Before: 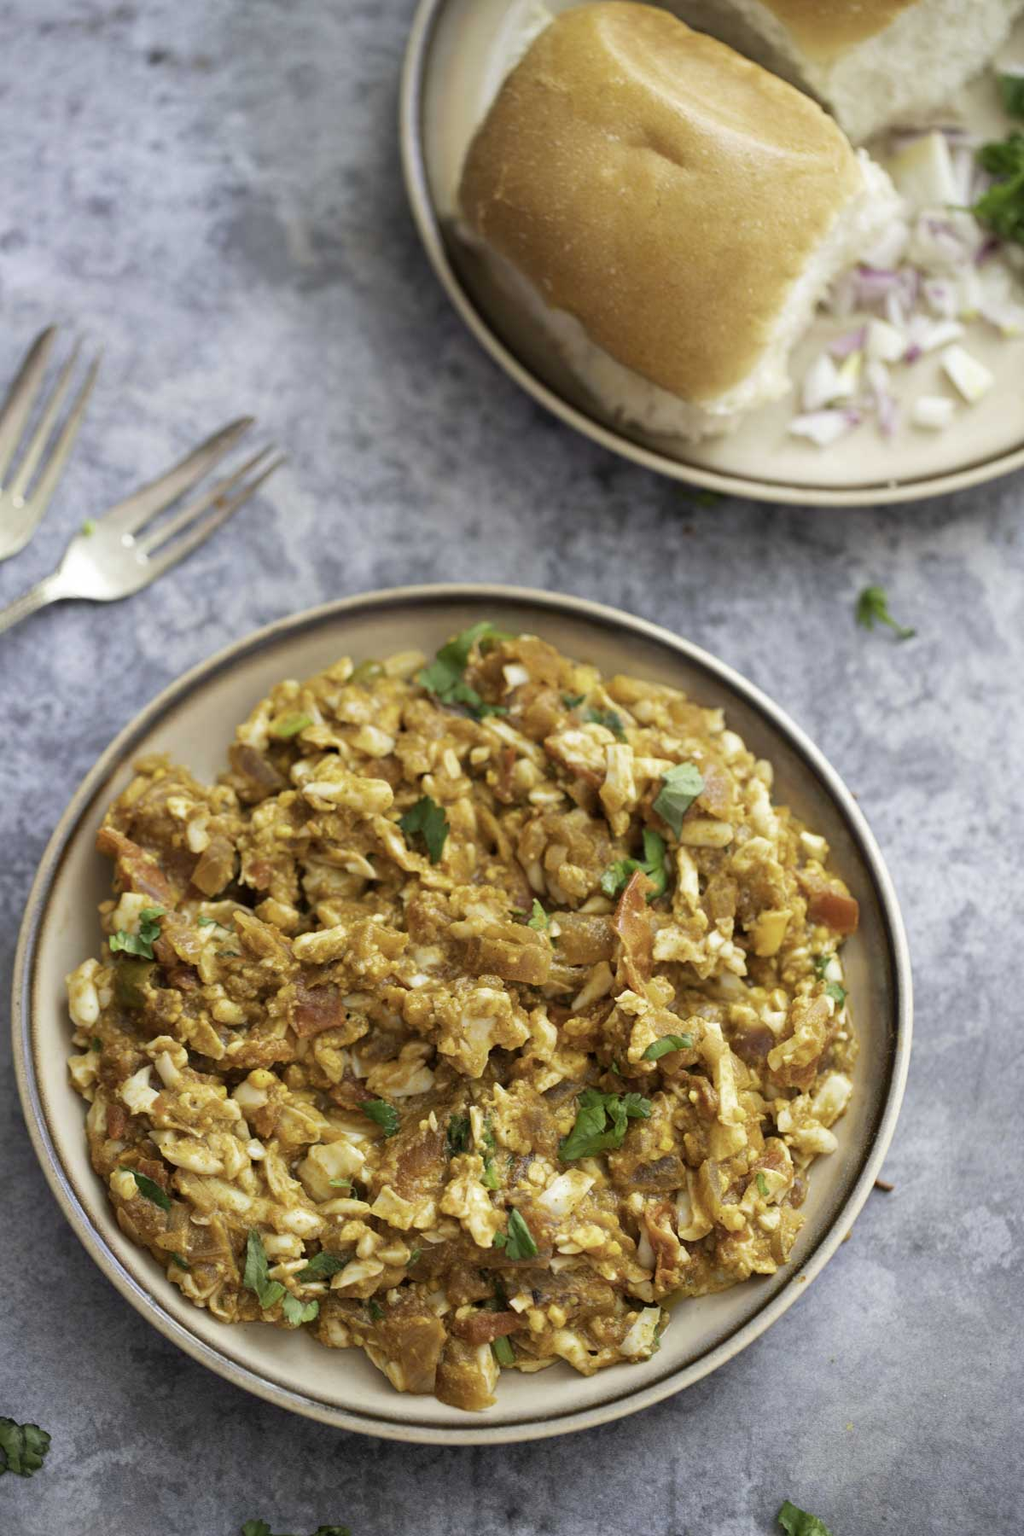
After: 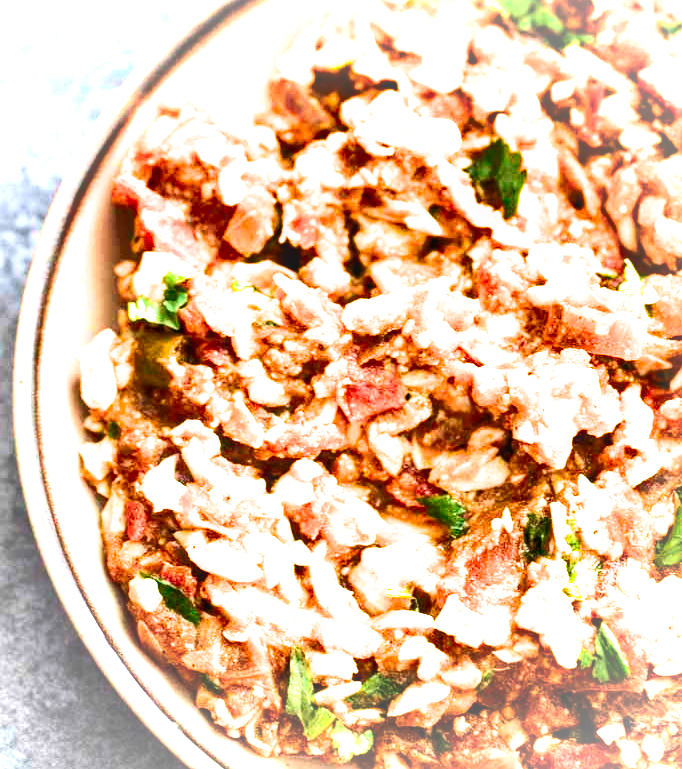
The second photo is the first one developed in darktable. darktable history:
crop: top 44.114%, right 43.153%, bottom 13.156%
tone equalizer: -8 EV -1.1 EV, -7 EV -1.01 EV, -6 EV -0.905 EV, -5 EV -0.558 EV, -3 EV 0.593 EV, -2 EV 0.862 EV, -1 EV 0.987 EV, +0 EV 1.06 EV
contrast brightness saturation: contrast 0.234, brightness 0.111, saturation 0.291
vignetting: brightness 0.295, saturation 0.001, center (0, 0.007), width/height ratio 1.099
filmic rgb: black relative exposure -8.02 EV, white relative exposure 2.19 EV, threshold 3.01 EV, hardness 6.9, enable highlight reconstruction true
shadows and highlights: shadows 13.69, white point adjustment 1.33, soften with gaussian
local contrast: on, module defaults
